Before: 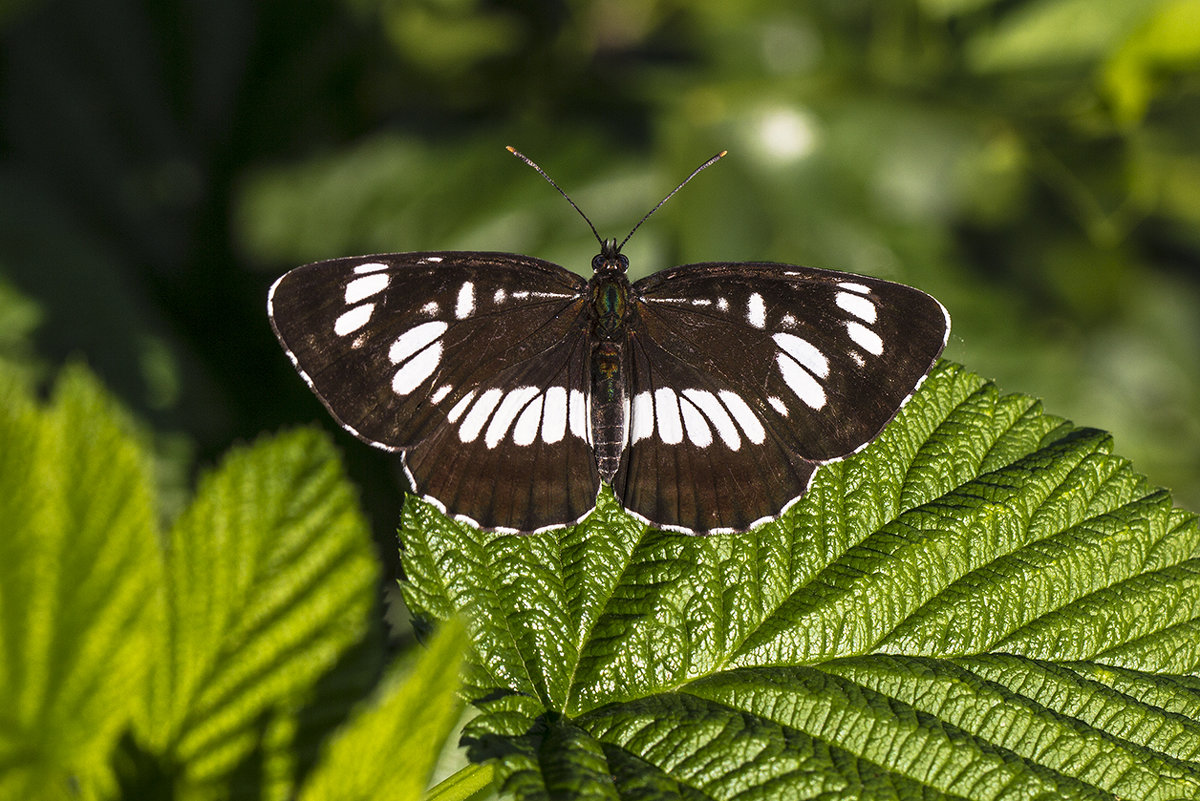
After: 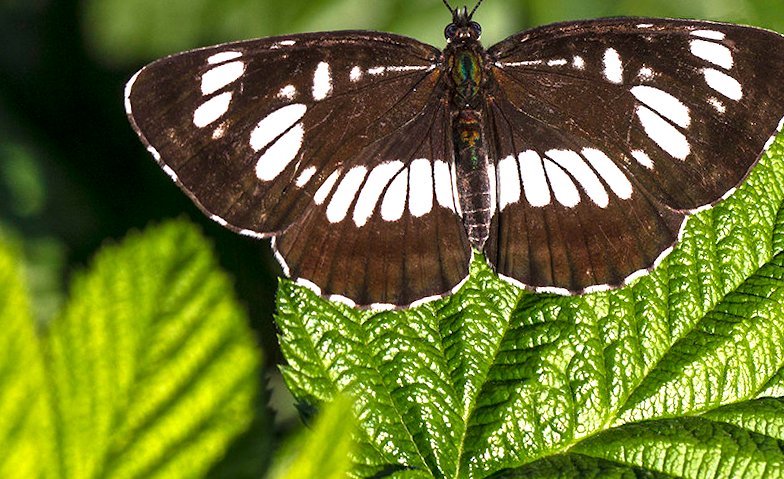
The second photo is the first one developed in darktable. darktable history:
rotate and perspective: rotation -4.98°, automatic cropping off
crop: left 13.312%, top 31.28%, right 24.627%, bottom 15.582%
exposure: exposure 0.722 EV
